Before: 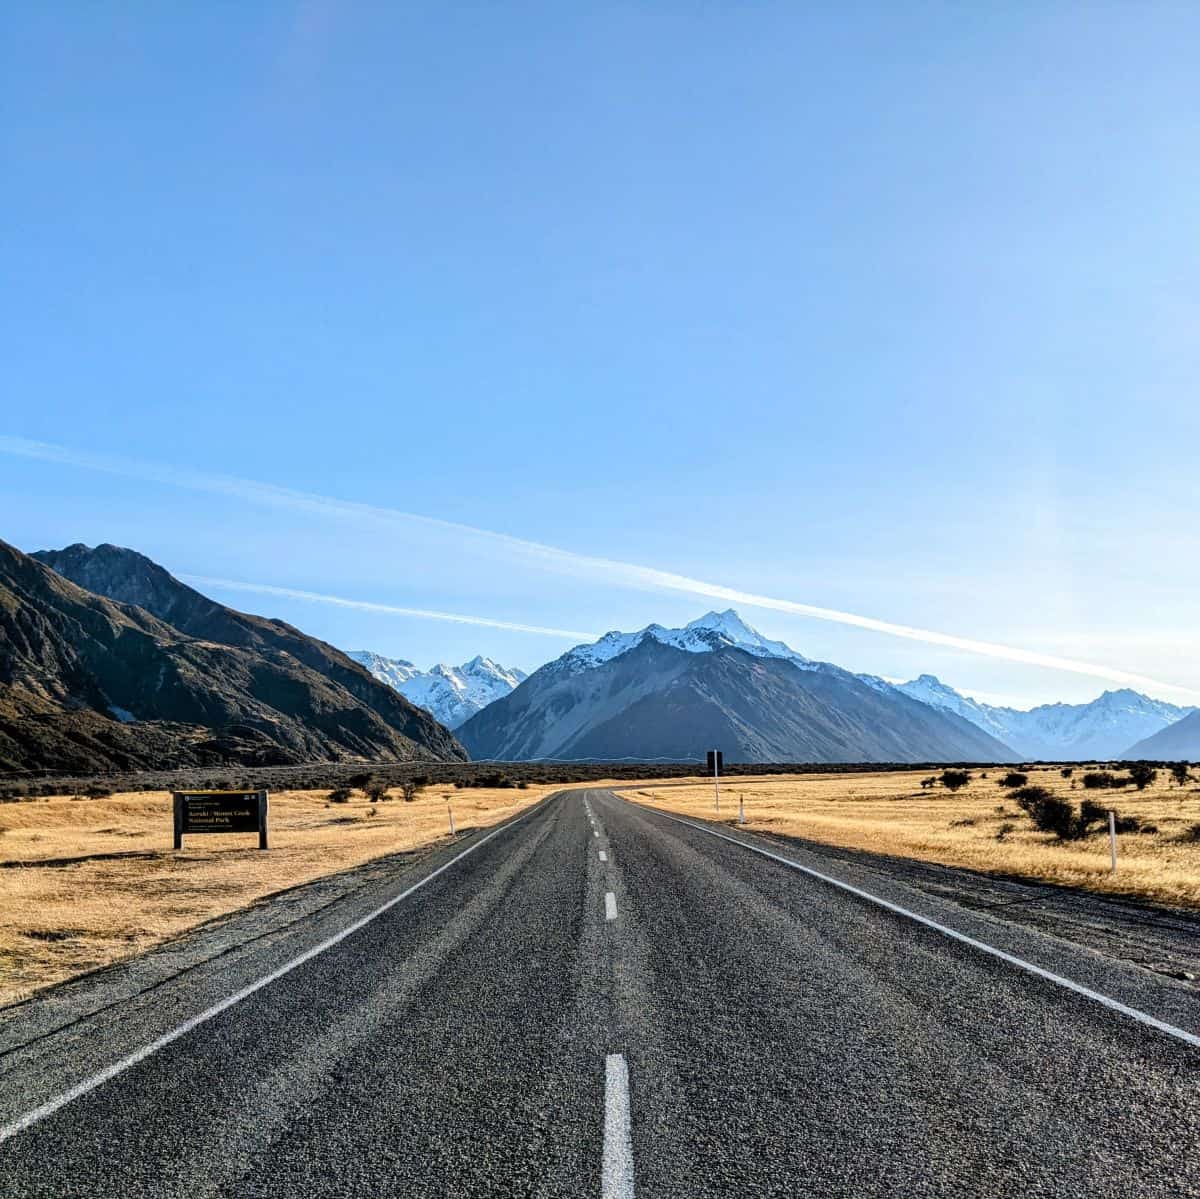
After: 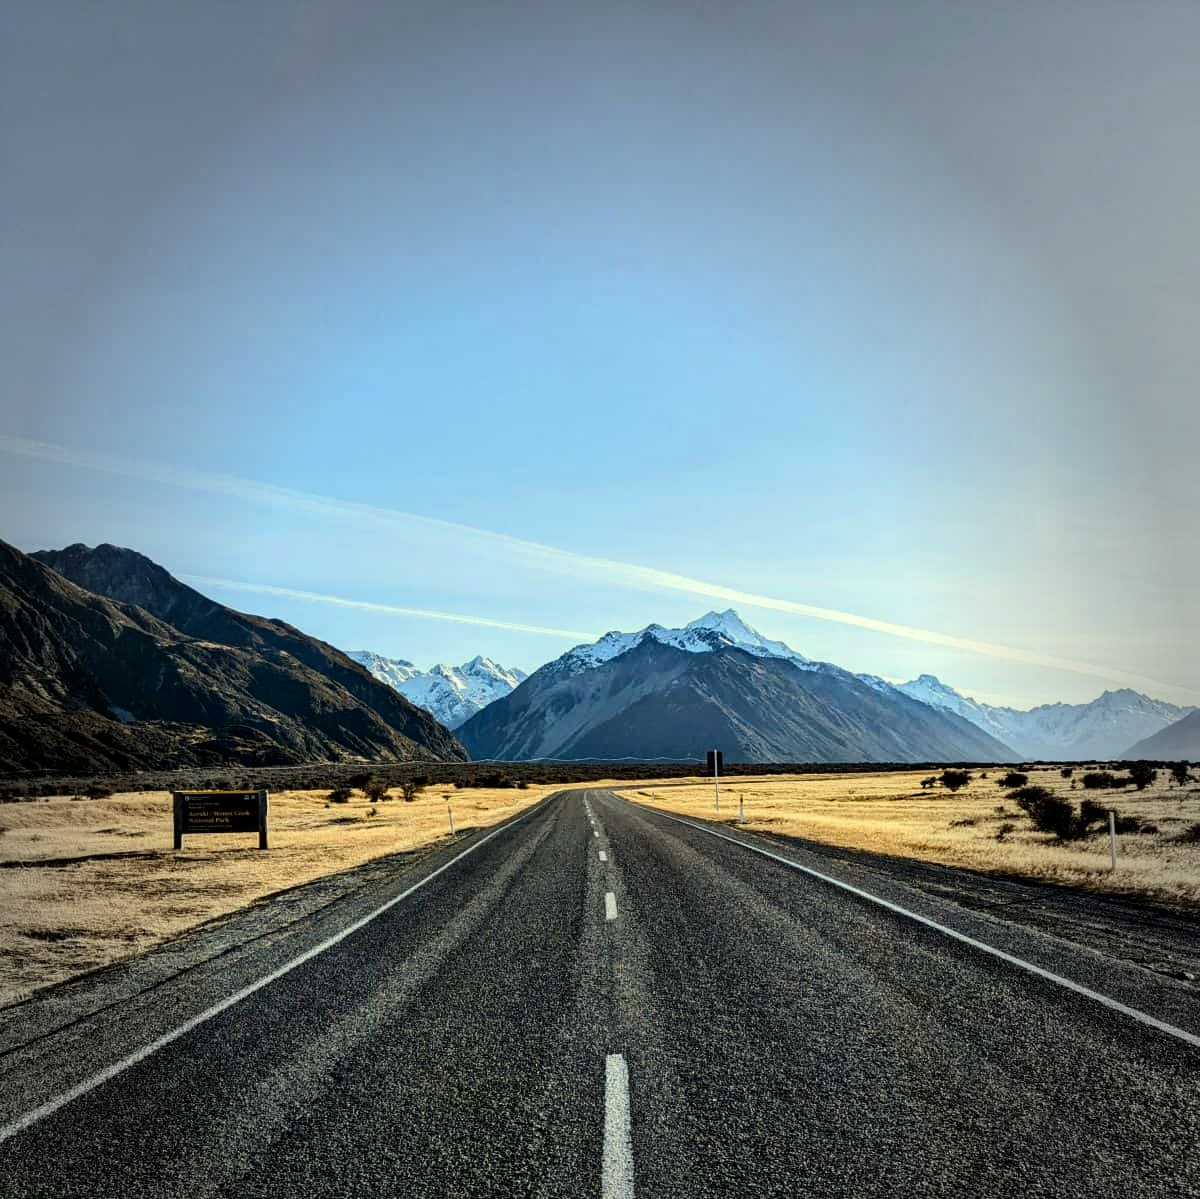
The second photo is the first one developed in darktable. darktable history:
color correction: highlights a* -5.94, highlights b* 11.19
base curve: curves: ch0 [(0, 0) (0.74, 0.67) (1, 1)]
vignetting: fall-off start 64.63%, center (-0.034, 0.148), width/height ratio 0.881
contrast brightness saturation: contrast 0.22
